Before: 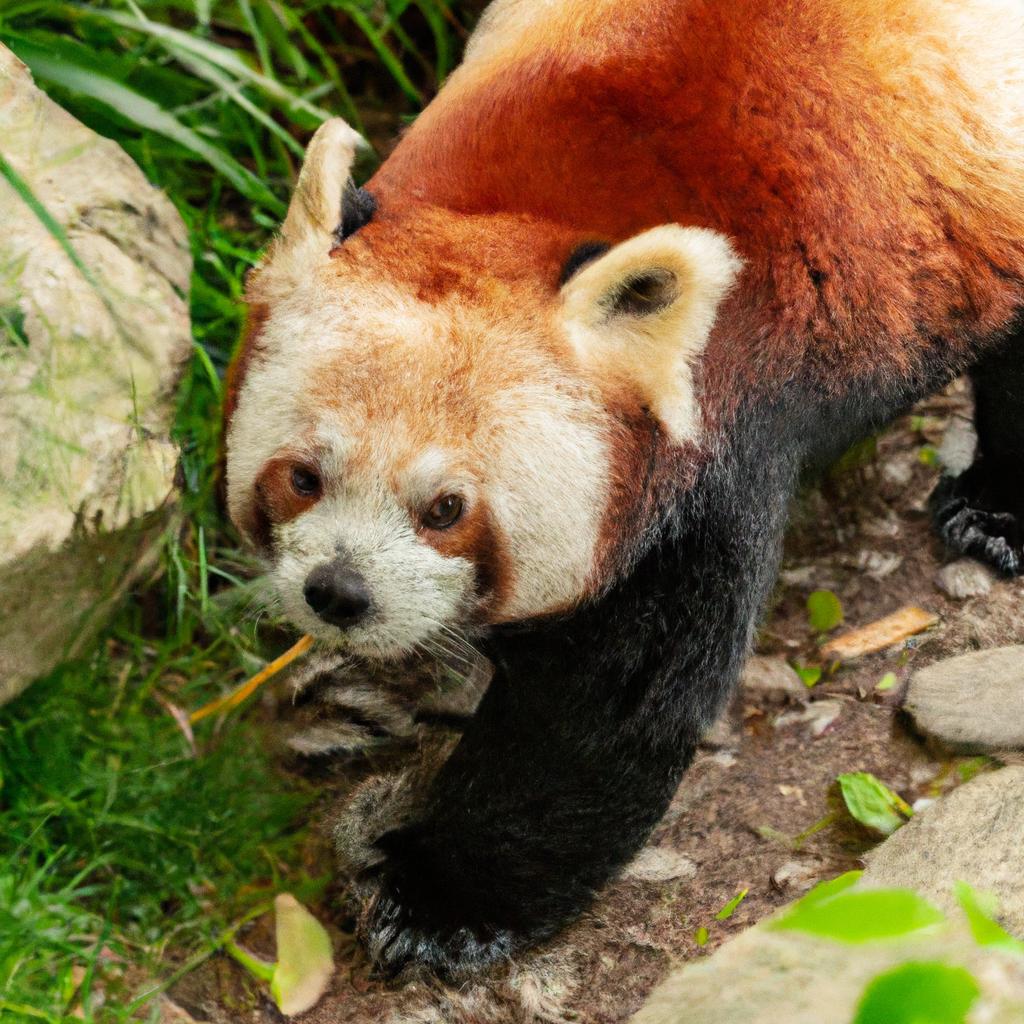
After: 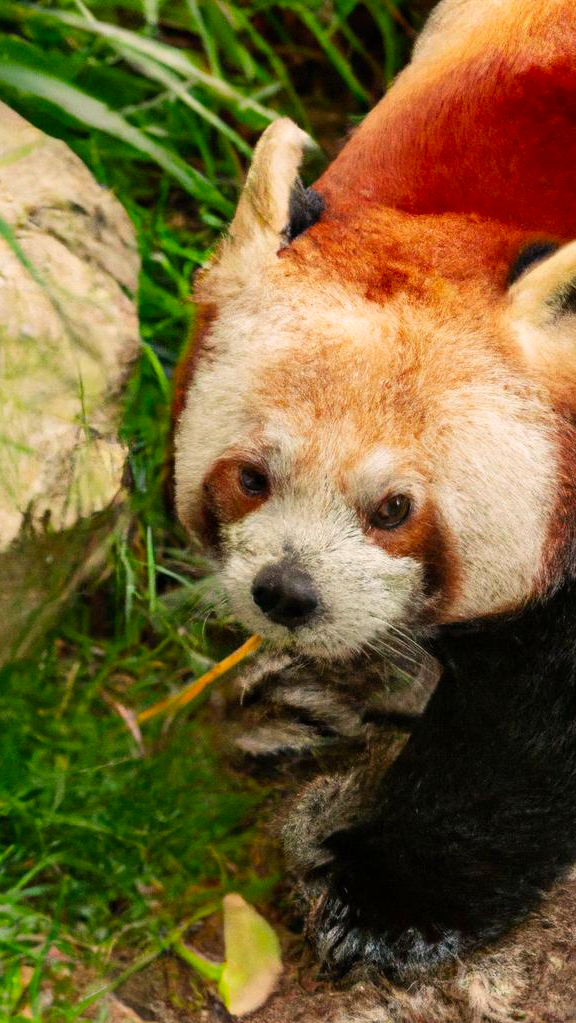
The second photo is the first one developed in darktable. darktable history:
color correction: highlights a* 5.81, highlights b* 4.84
contrast brightness saturation: contrast 0.04, saturation 0.16
crop: left 5.114%, right 38.589%
